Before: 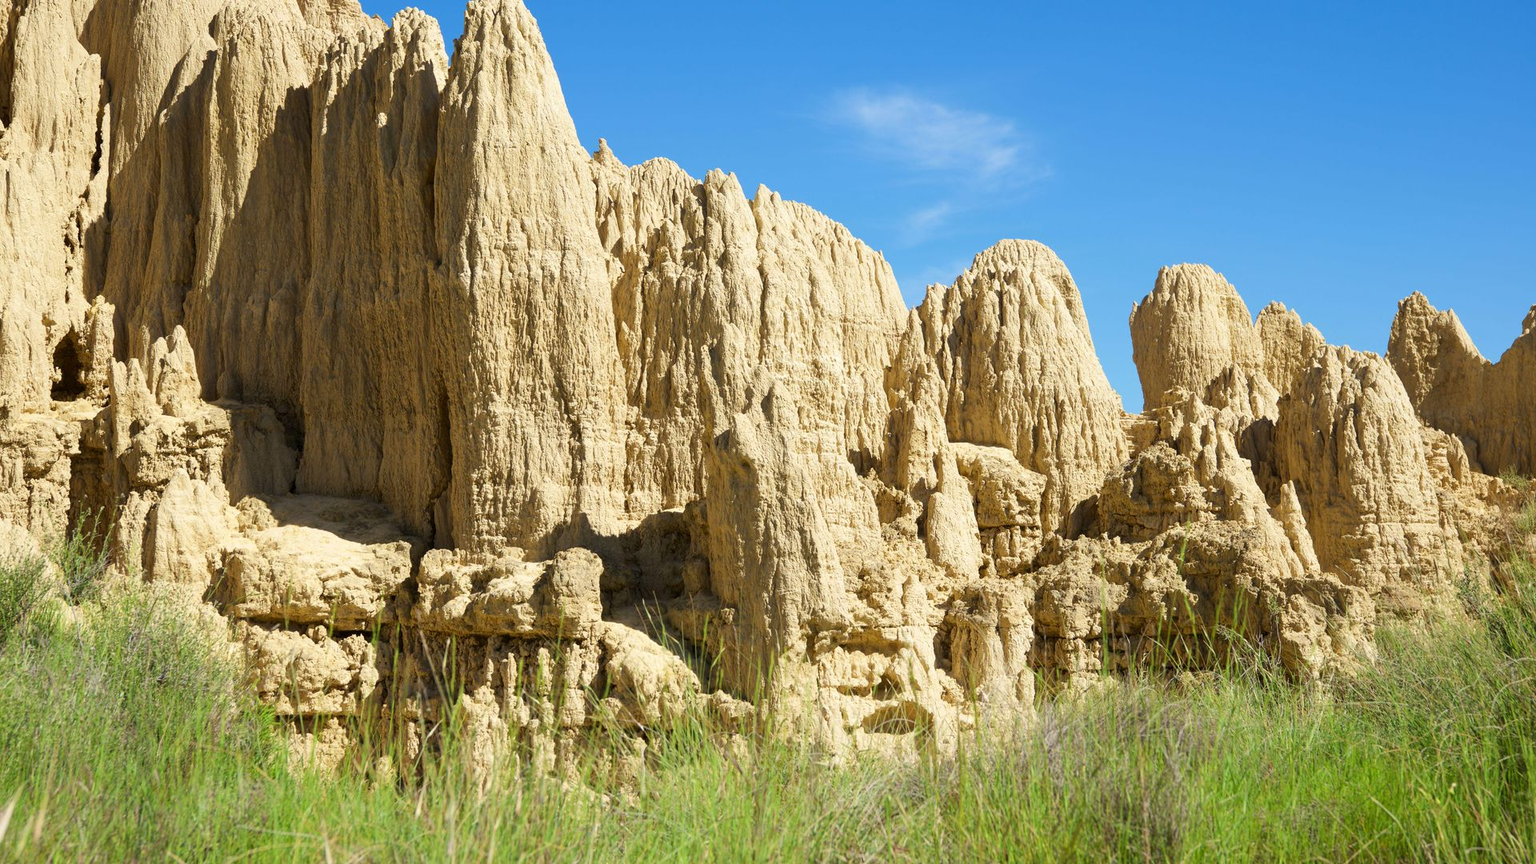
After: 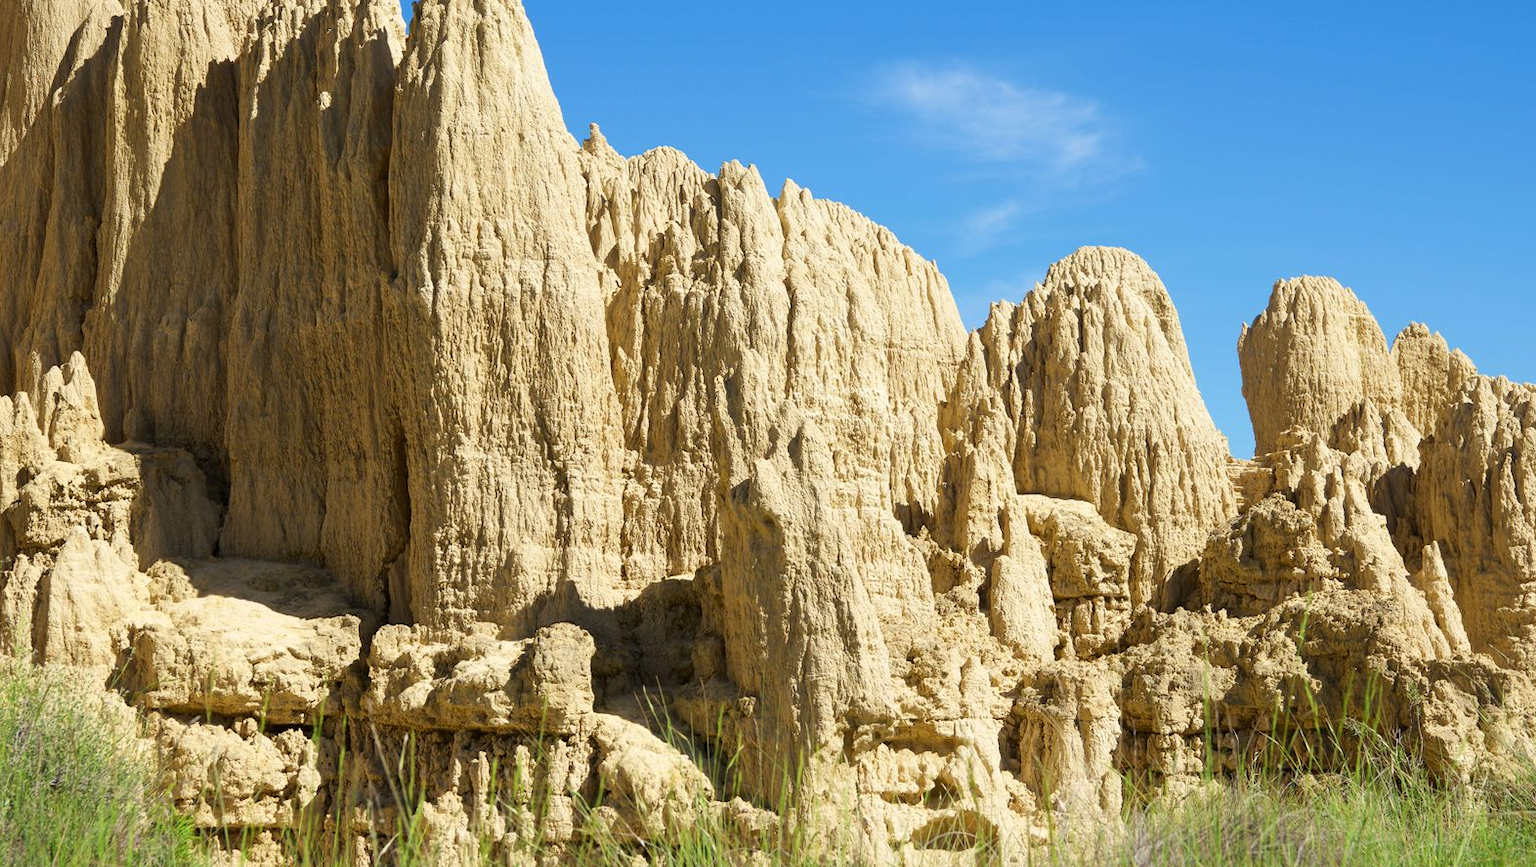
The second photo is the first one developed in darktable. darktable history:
crop and rotate: left 7.572%, top 4.474%, right 10.524%, bottom 13.262%
